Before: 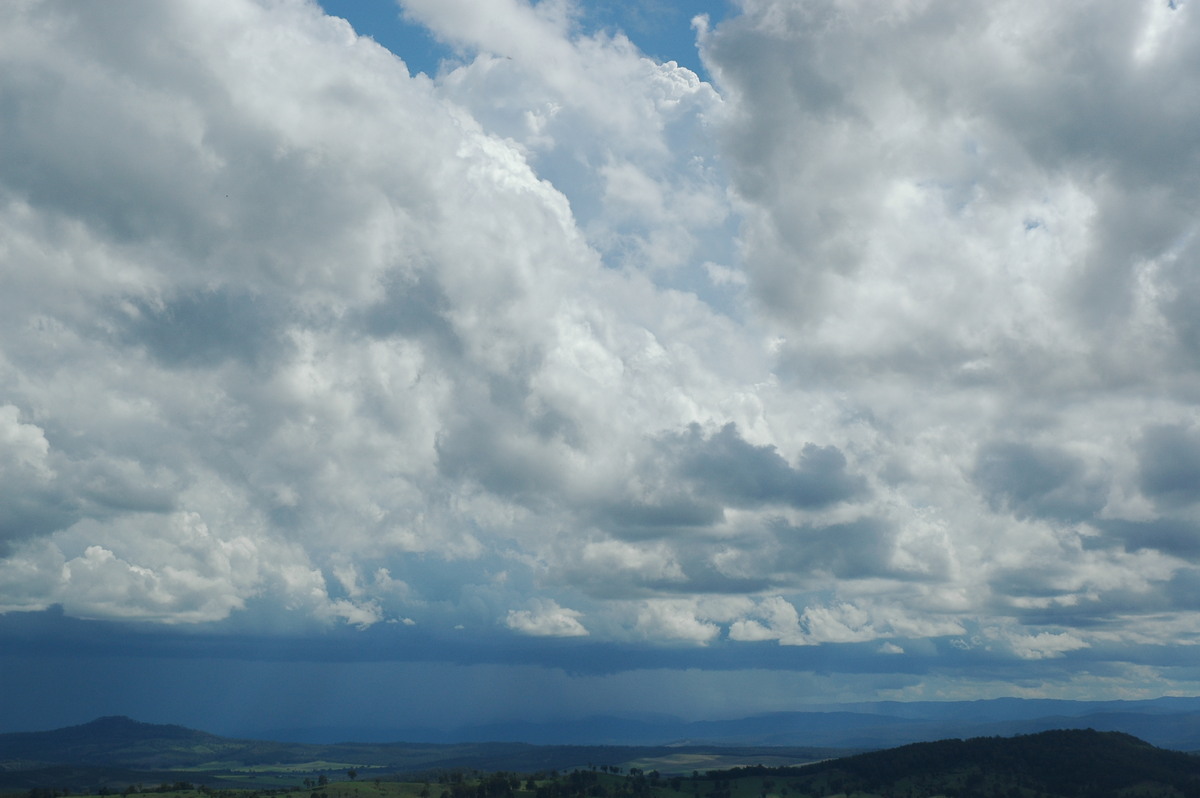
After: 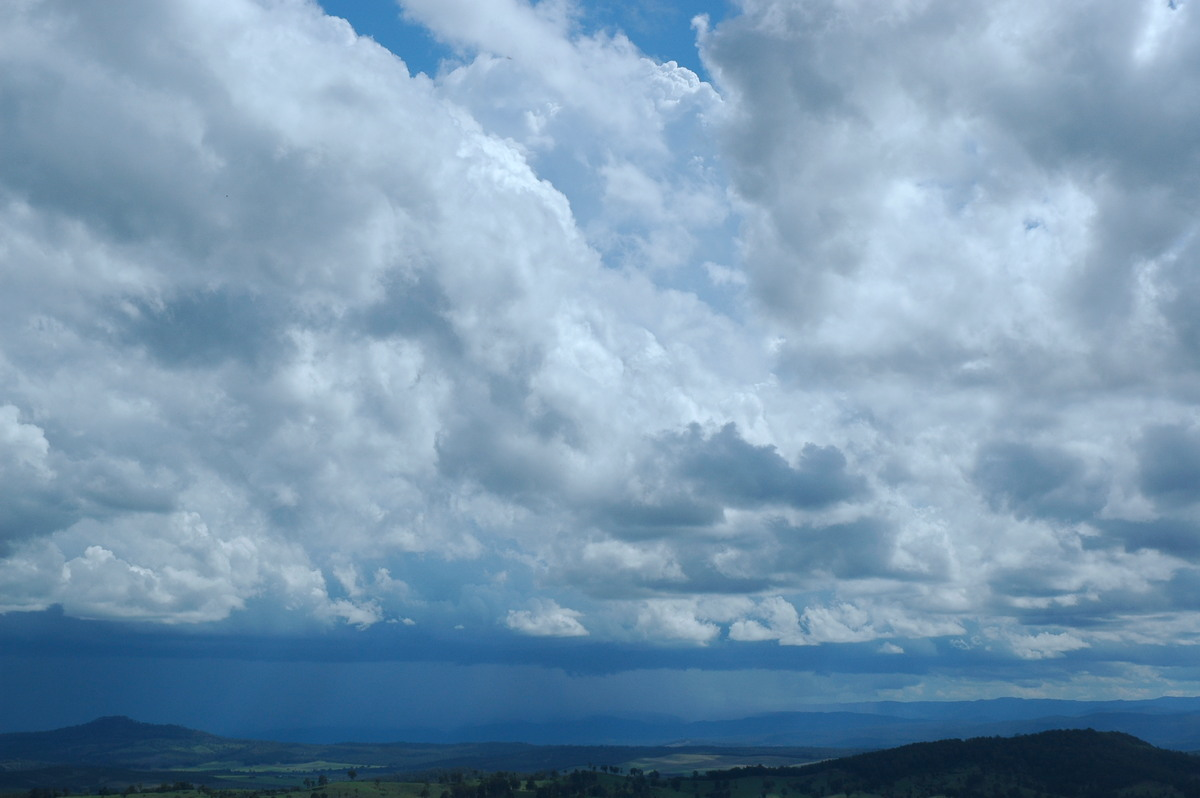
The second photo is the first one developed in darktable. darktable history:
color calibration: x 0.37, y 0.382, temperature 4319.4 K
